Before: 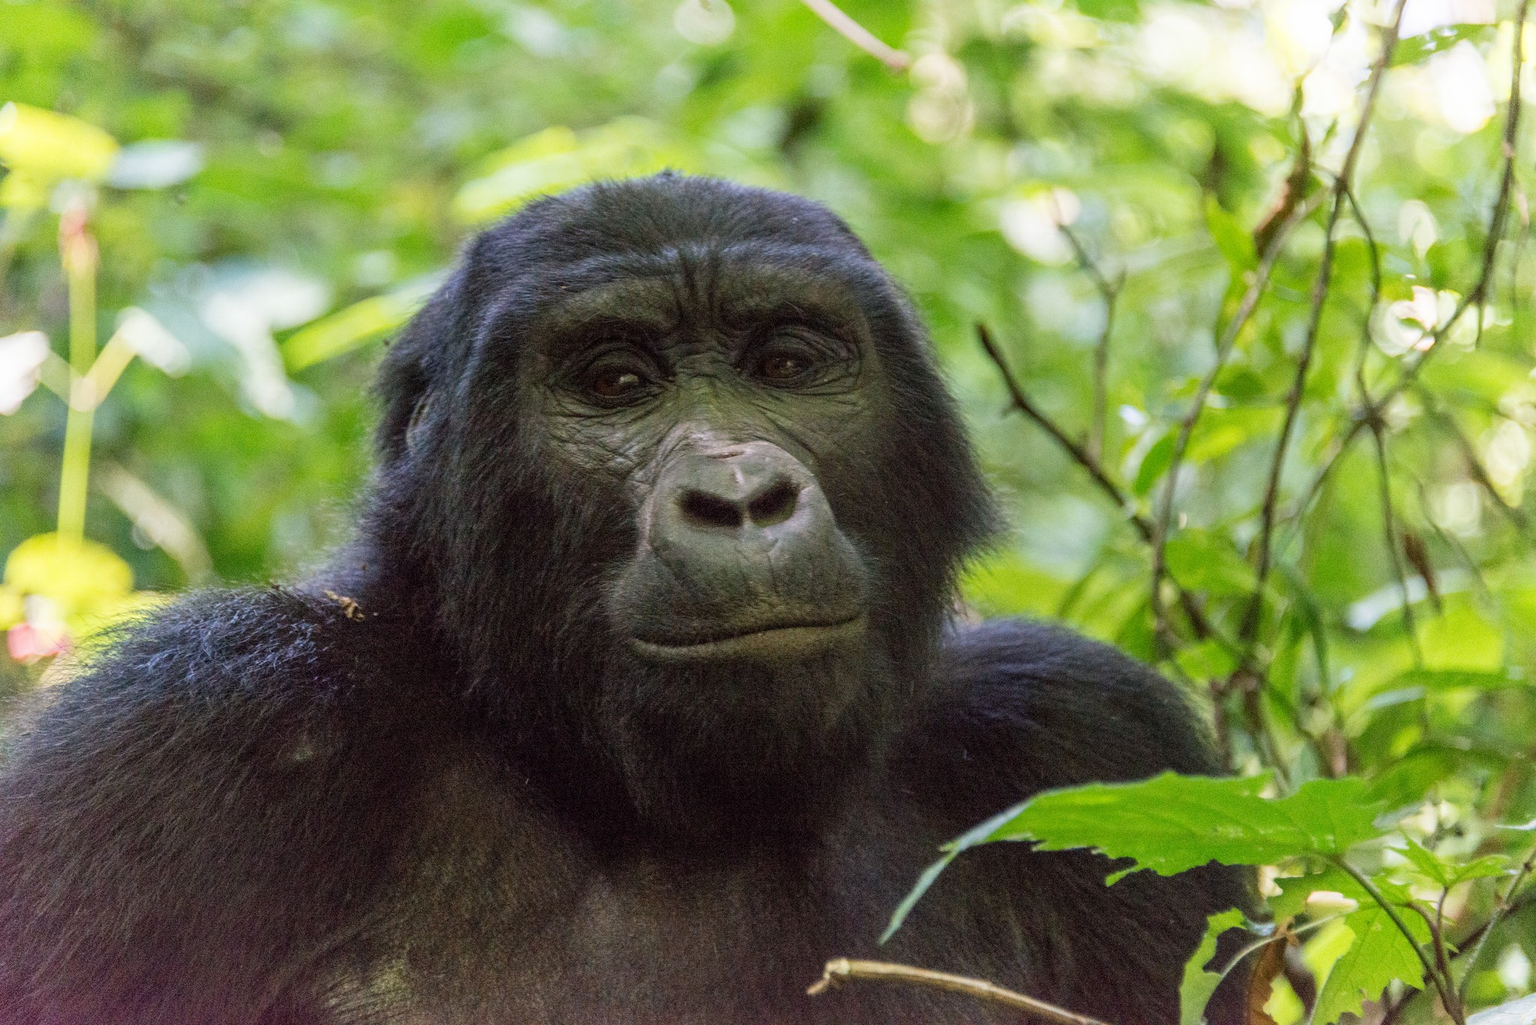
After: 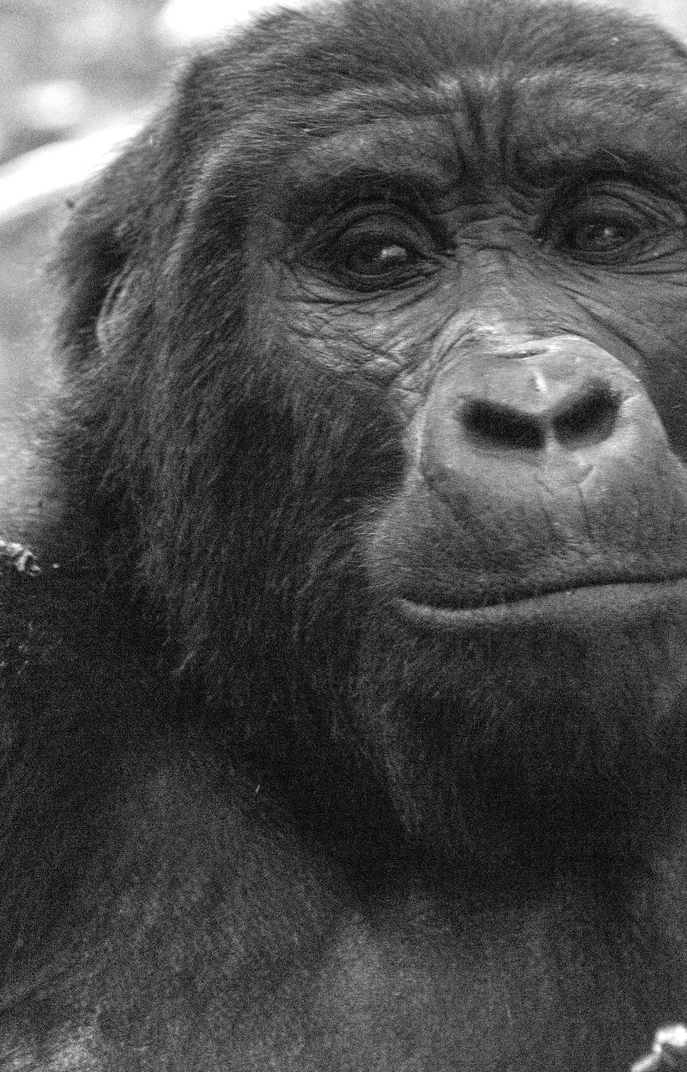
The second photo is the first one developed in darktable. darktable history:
monochrome: on, module defaults
exposure: black level correction 0, exposure 0.7 EV, compensate exposure bias true, compensate highlight preservation false
white balance: red 0.983, blue 1.036
local contrast: mode bilateral grid, contrast 100, coarseness 100, detail 91%, midtone range 0.2
crop and rotate: left 21.77%, top 18.528%, right 44.676%, bottom 2.997%
shadows and highlights: shadows 22.7, highlights -48.71, soften with gaussian
